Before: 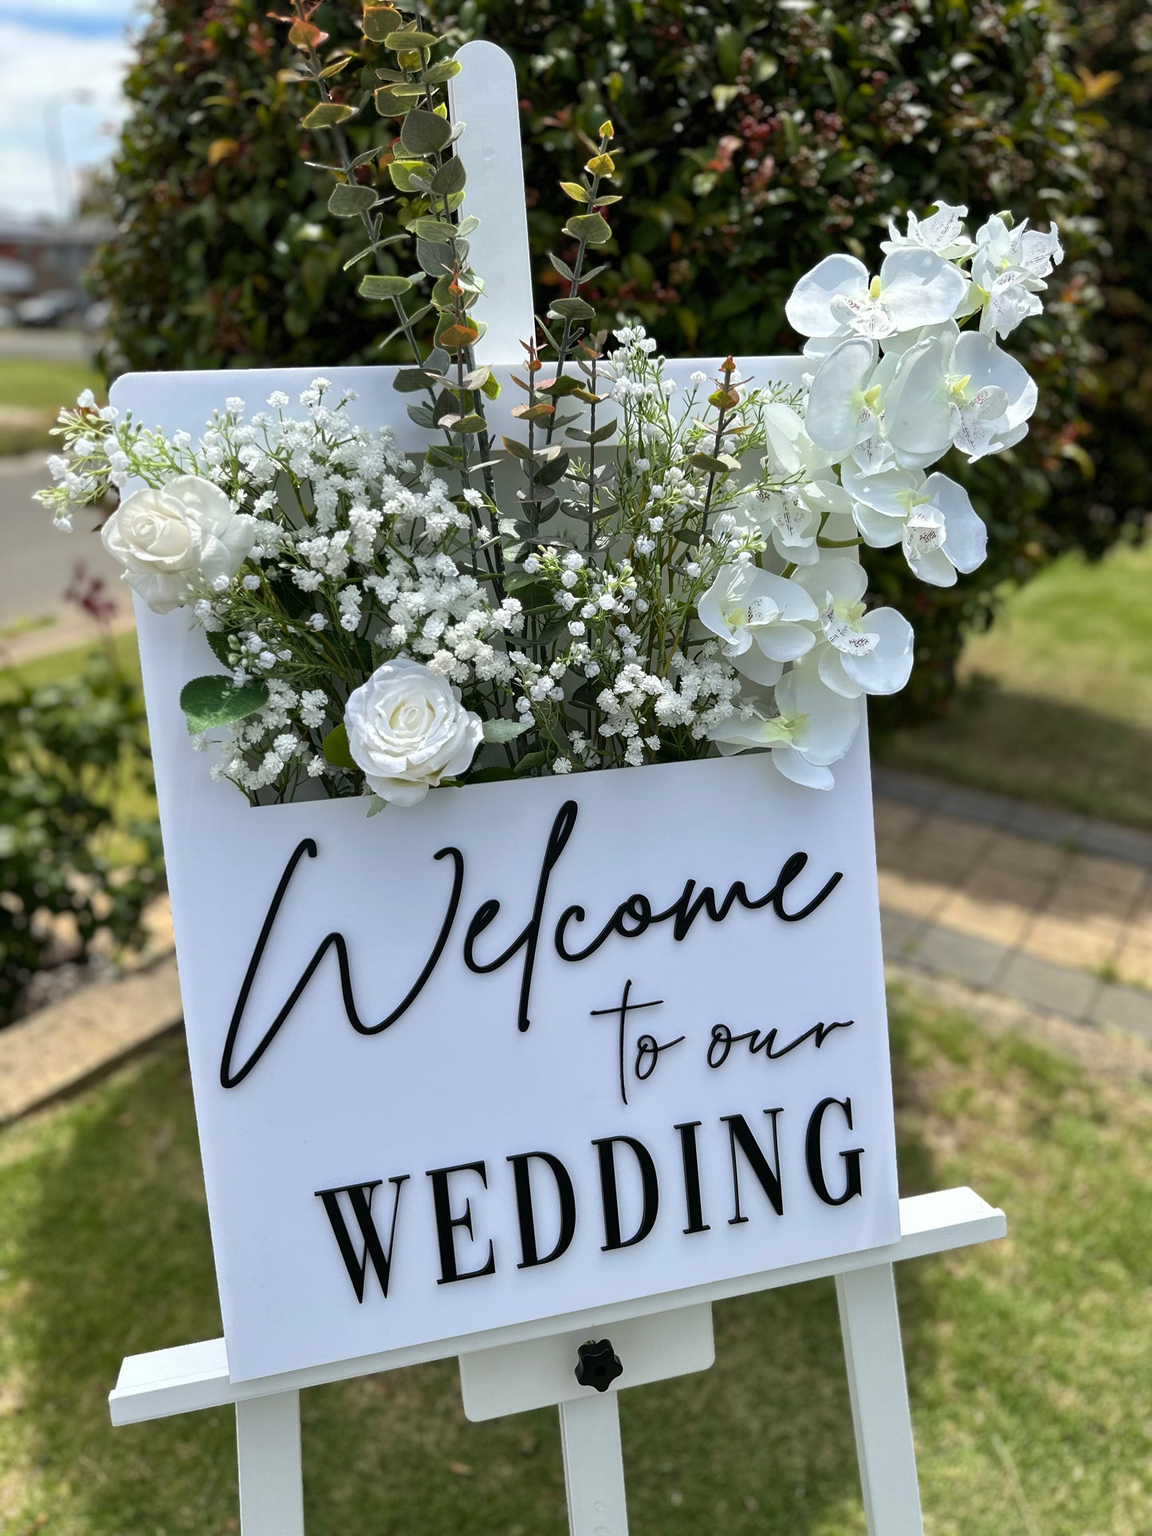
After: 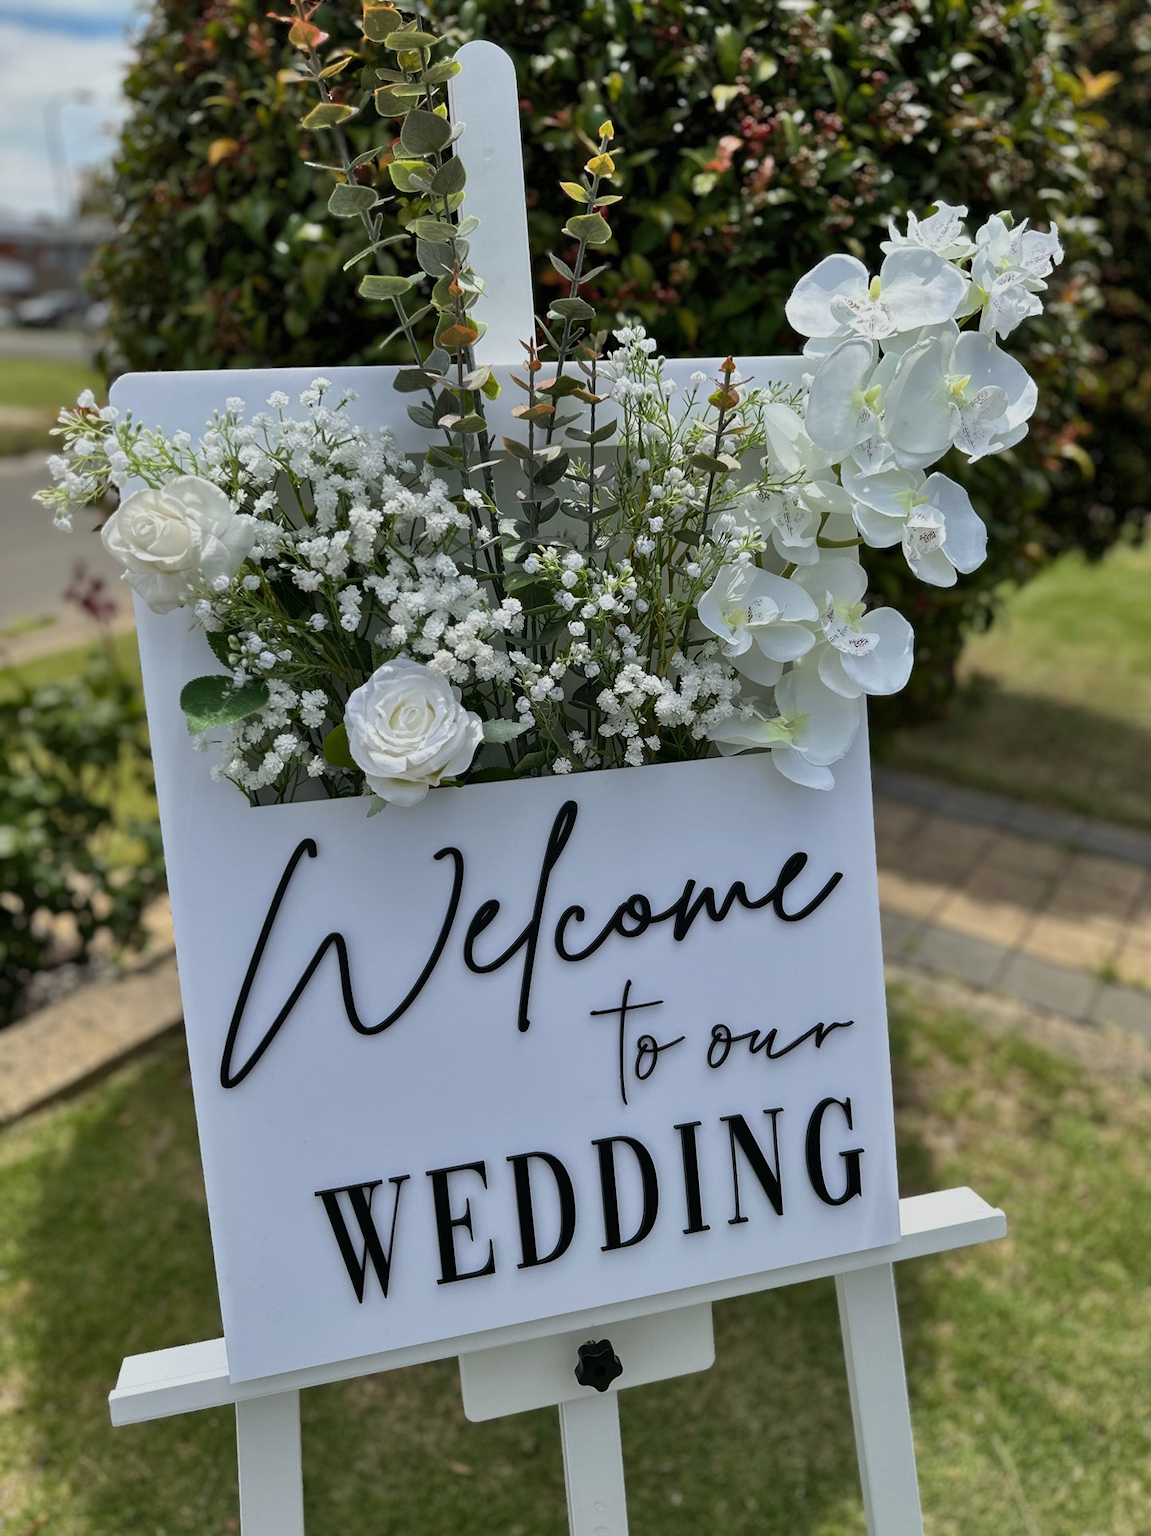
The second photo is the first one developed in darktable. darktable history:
tone equalizer: -7 EV 0.18 EV, -6 EV 0.12 EV, -5 EV 0.08 EV, -4 EV 0.04 EV, -2 EV -0.02 EV, -1 EV -0.04 EV, +0 EV -0.06 EV, luminance estimator HSV value / RGB max
exposure: exposure -0.462 EV, compensate highlight preservation false
shadows and highlights: white point adjustment 1, soften with gaussian
